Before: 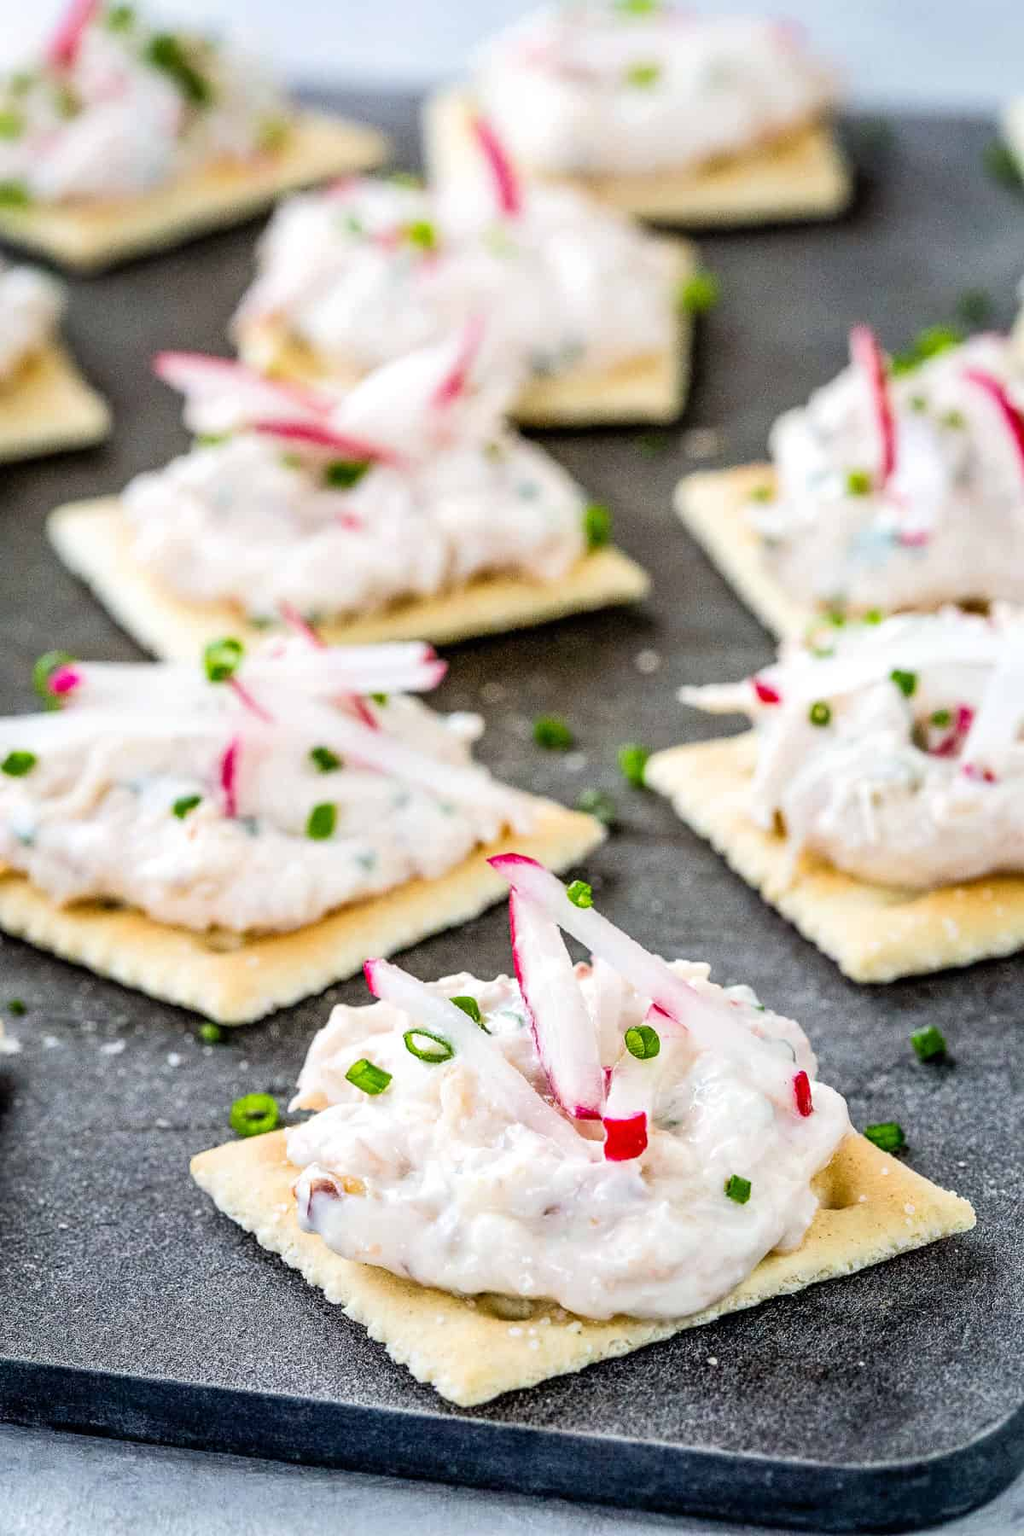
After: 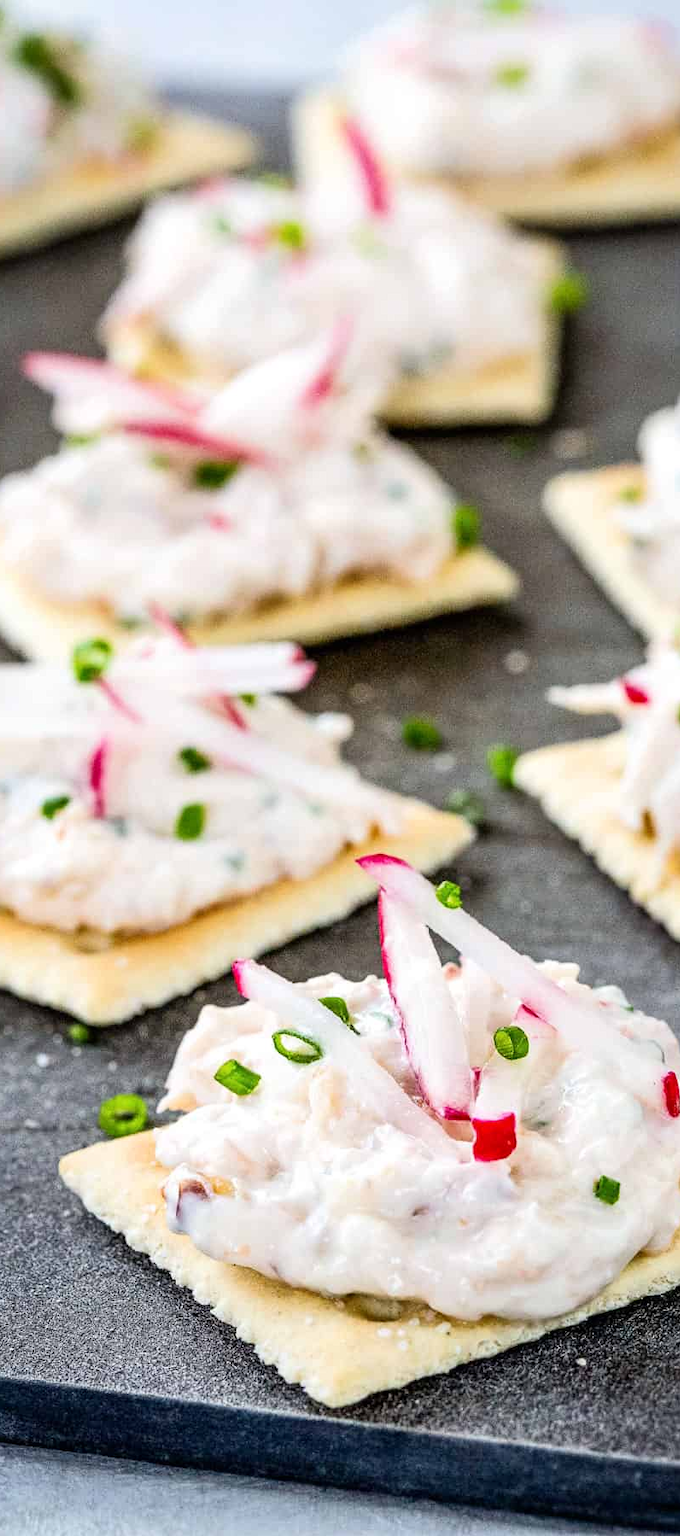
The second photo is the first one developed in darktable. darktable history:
crop and rotate: left 12.905%, right 20.617%
contrast brightness saturation: contrast 0.074
